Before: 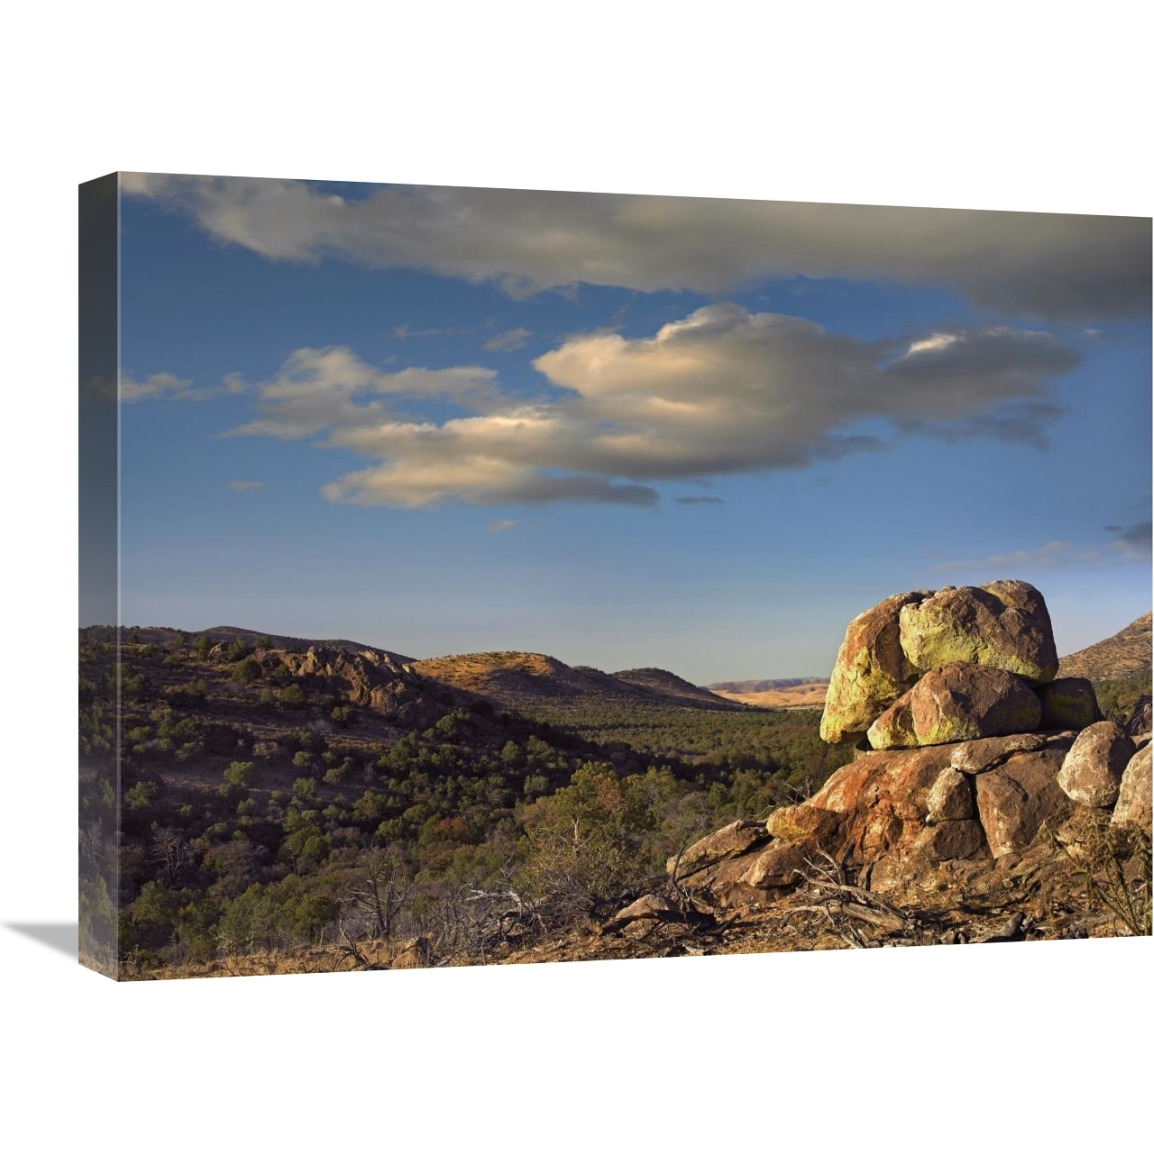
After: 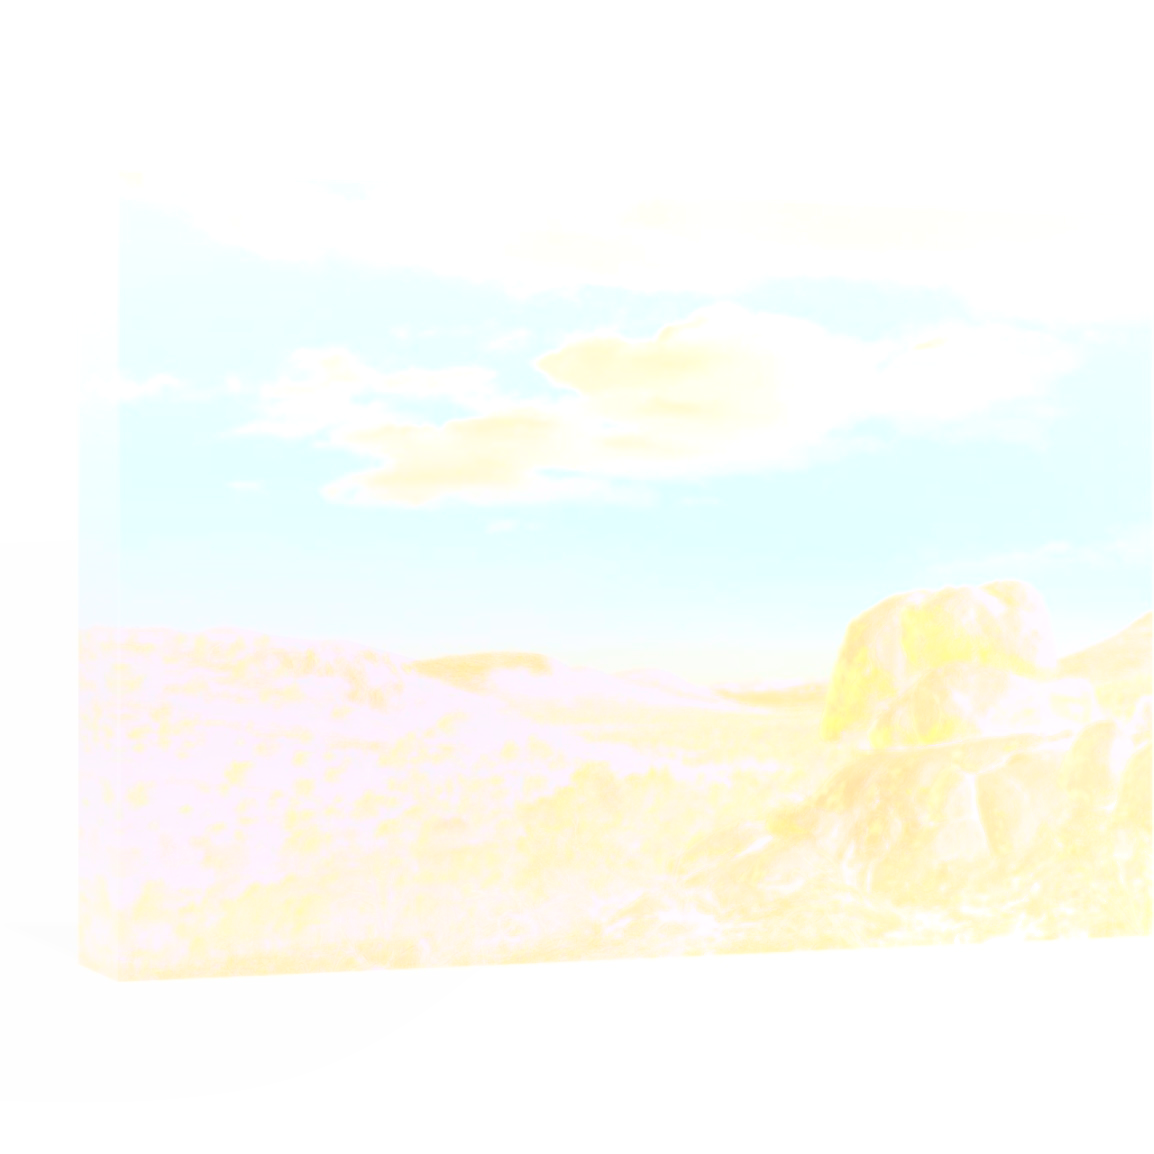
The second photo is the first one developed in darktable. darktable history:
tone equalizer: -8 EV 0.25 EV, -7 EV 0.417 EV, -6 EV 0.417 EV, -5 EV 0.25 EV, -3 EV -0.25 EV, -2 EV -0.417 EV, -1 EV -0.417 EV, +0 EV -0.25 EV, edges refinement/feathering 500, mask exposure compensation -1.57 EV, preserve details guided filter
bloom: size 85%, threshold 5%, strength 85%
